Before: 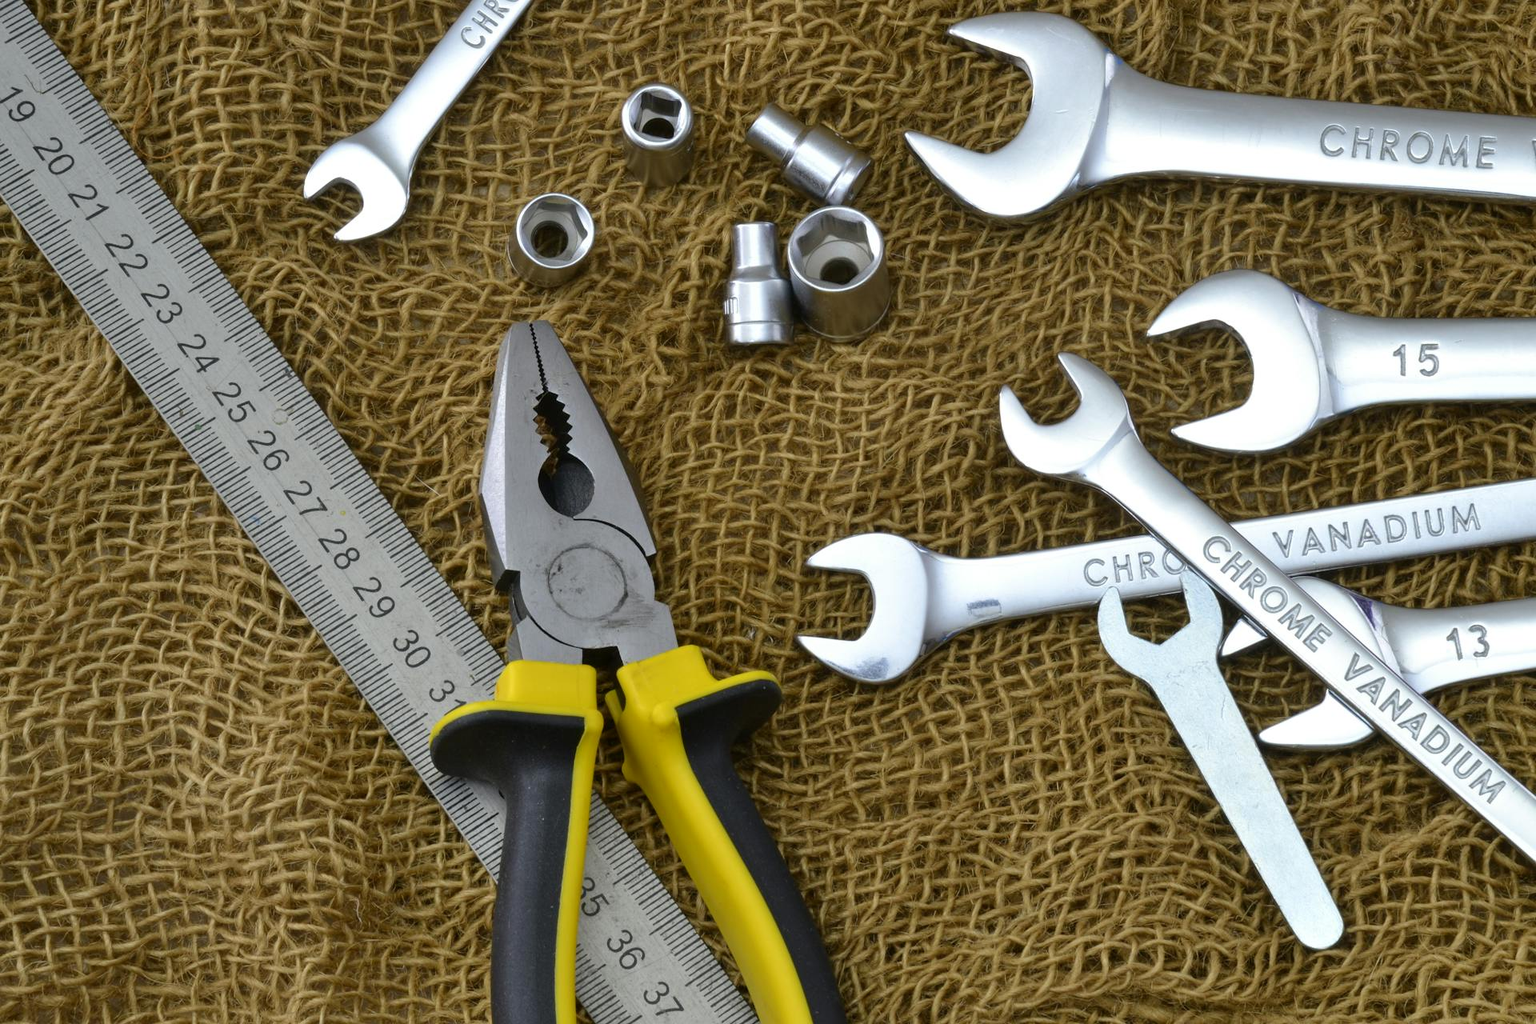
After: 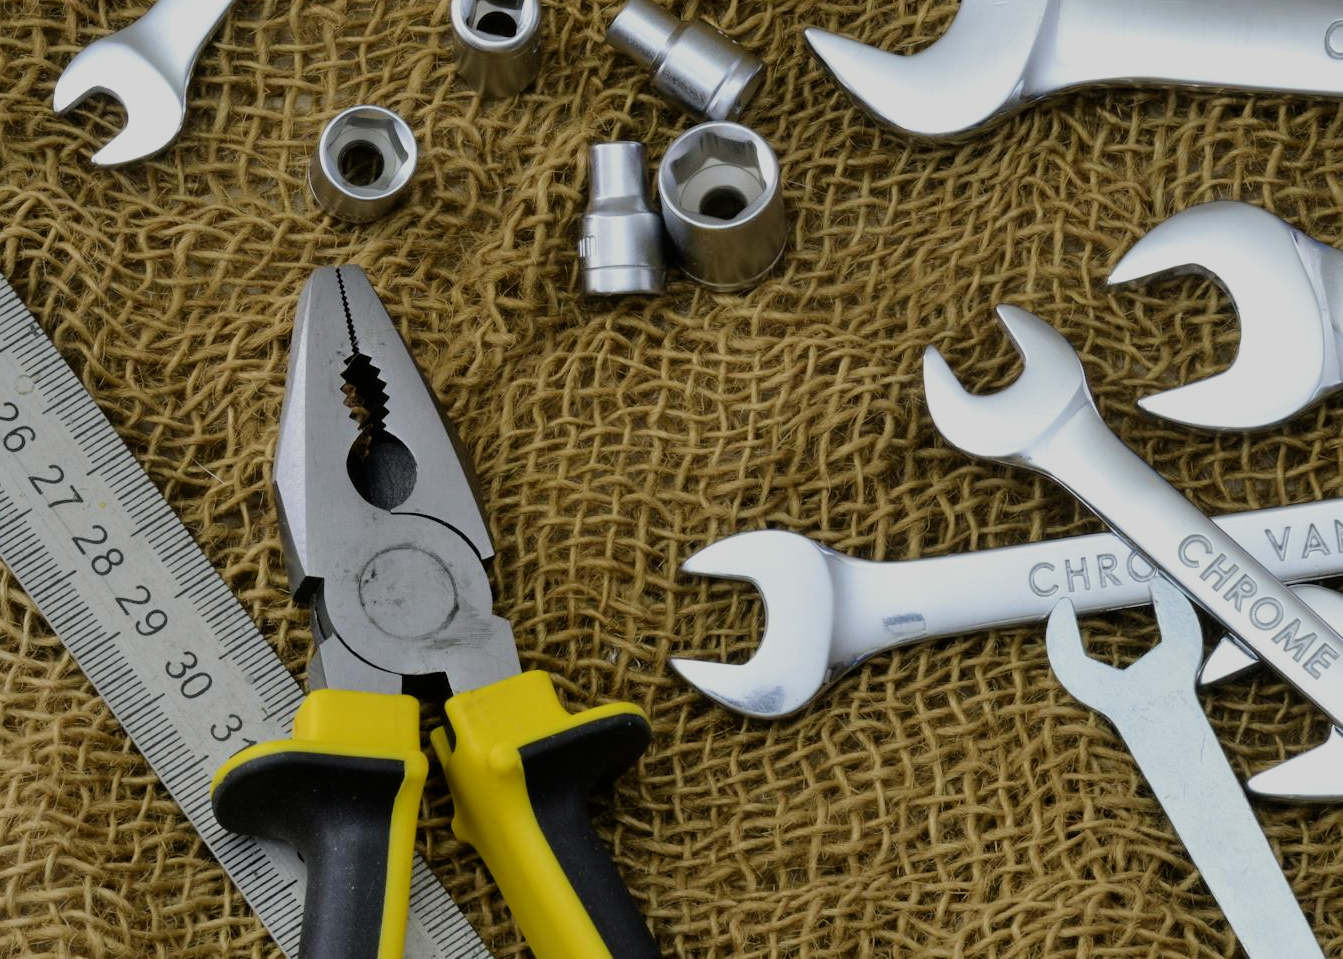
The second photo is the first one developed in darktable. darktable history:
crop and rotate: left 17.022%, top 10.69%, right 12.979%, bottom 14.388%
filmic rgb: black relative exposure -7.65 EV, white relative exposure 4.56 EV, hardness 3.61, contrast 0.997, iterations of high-quality reconstruction 0
